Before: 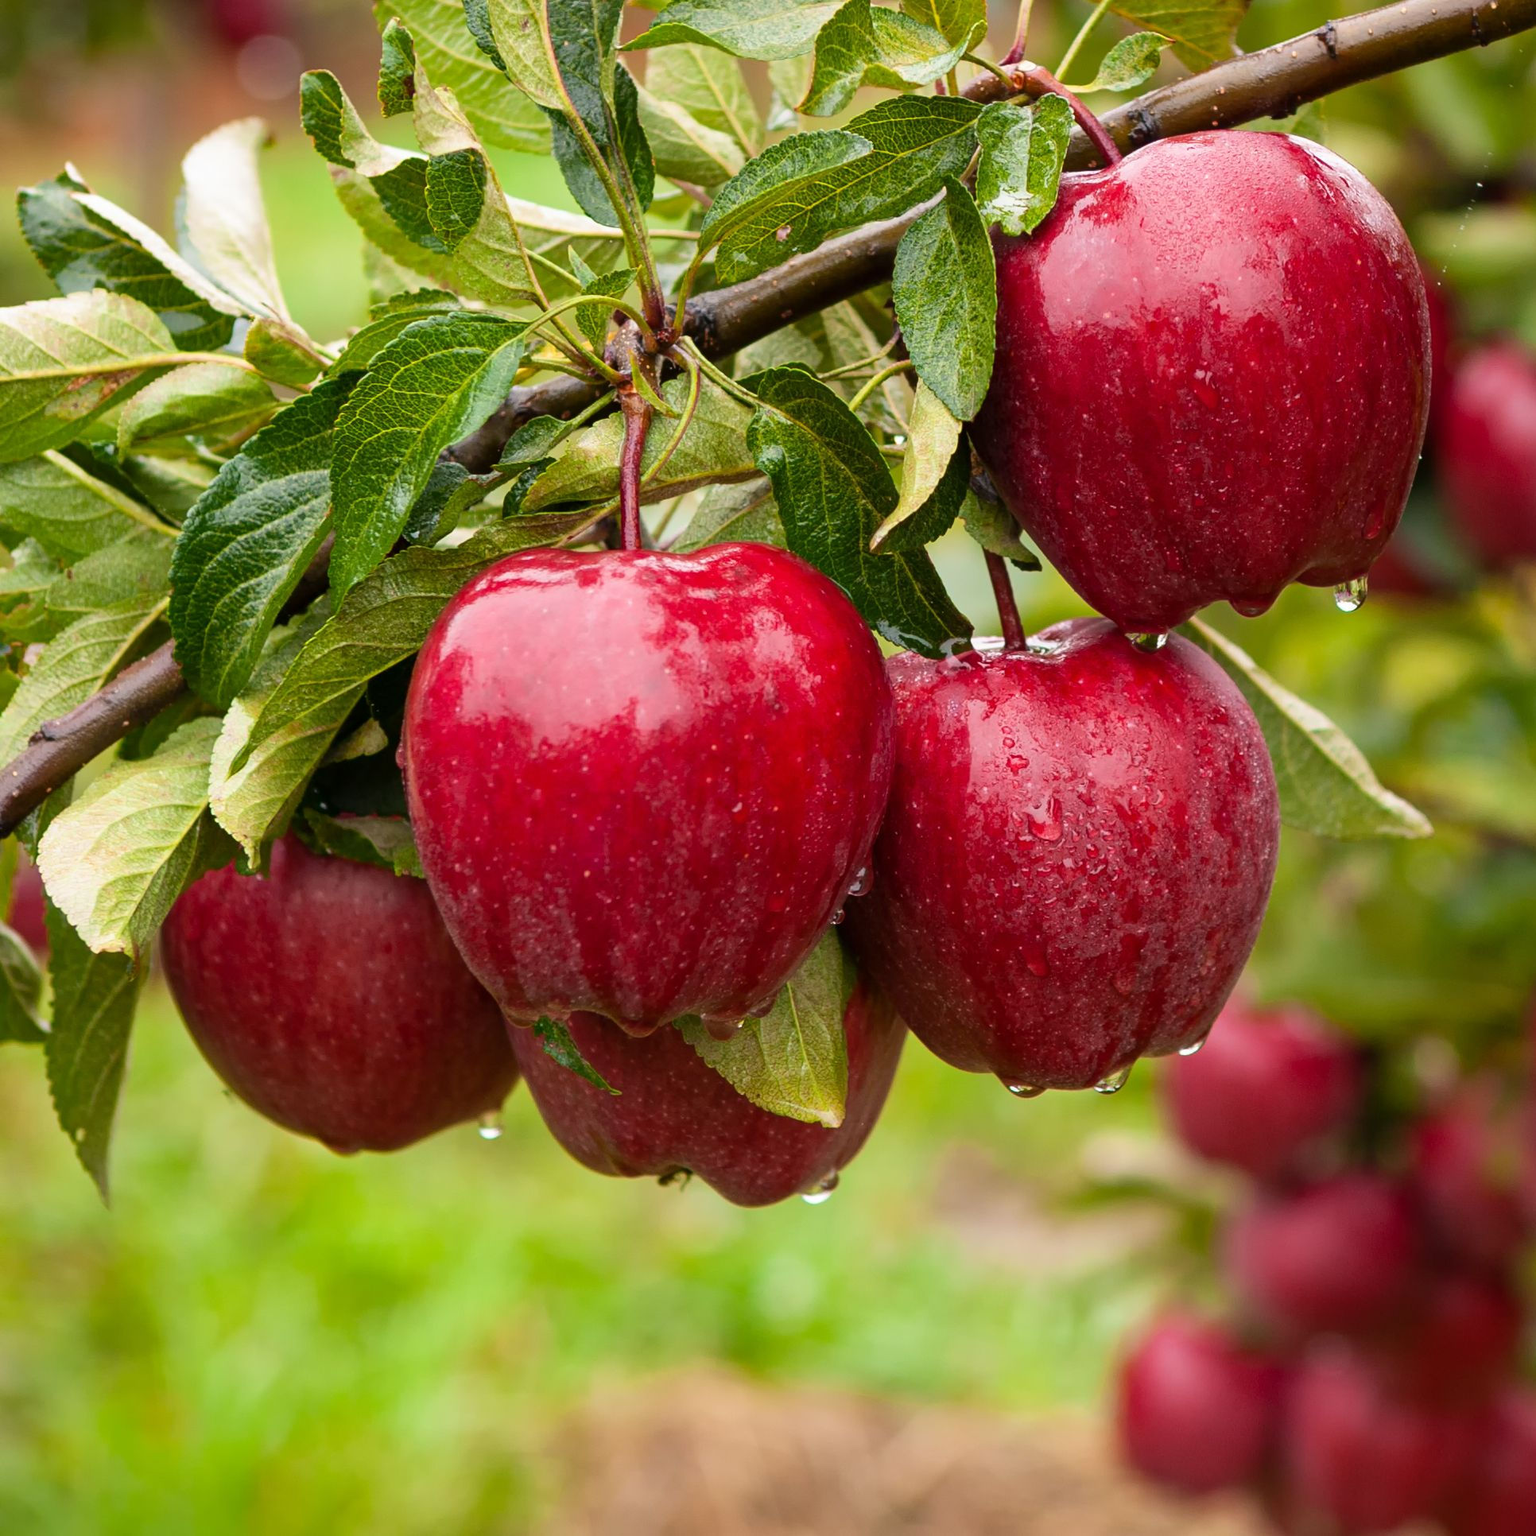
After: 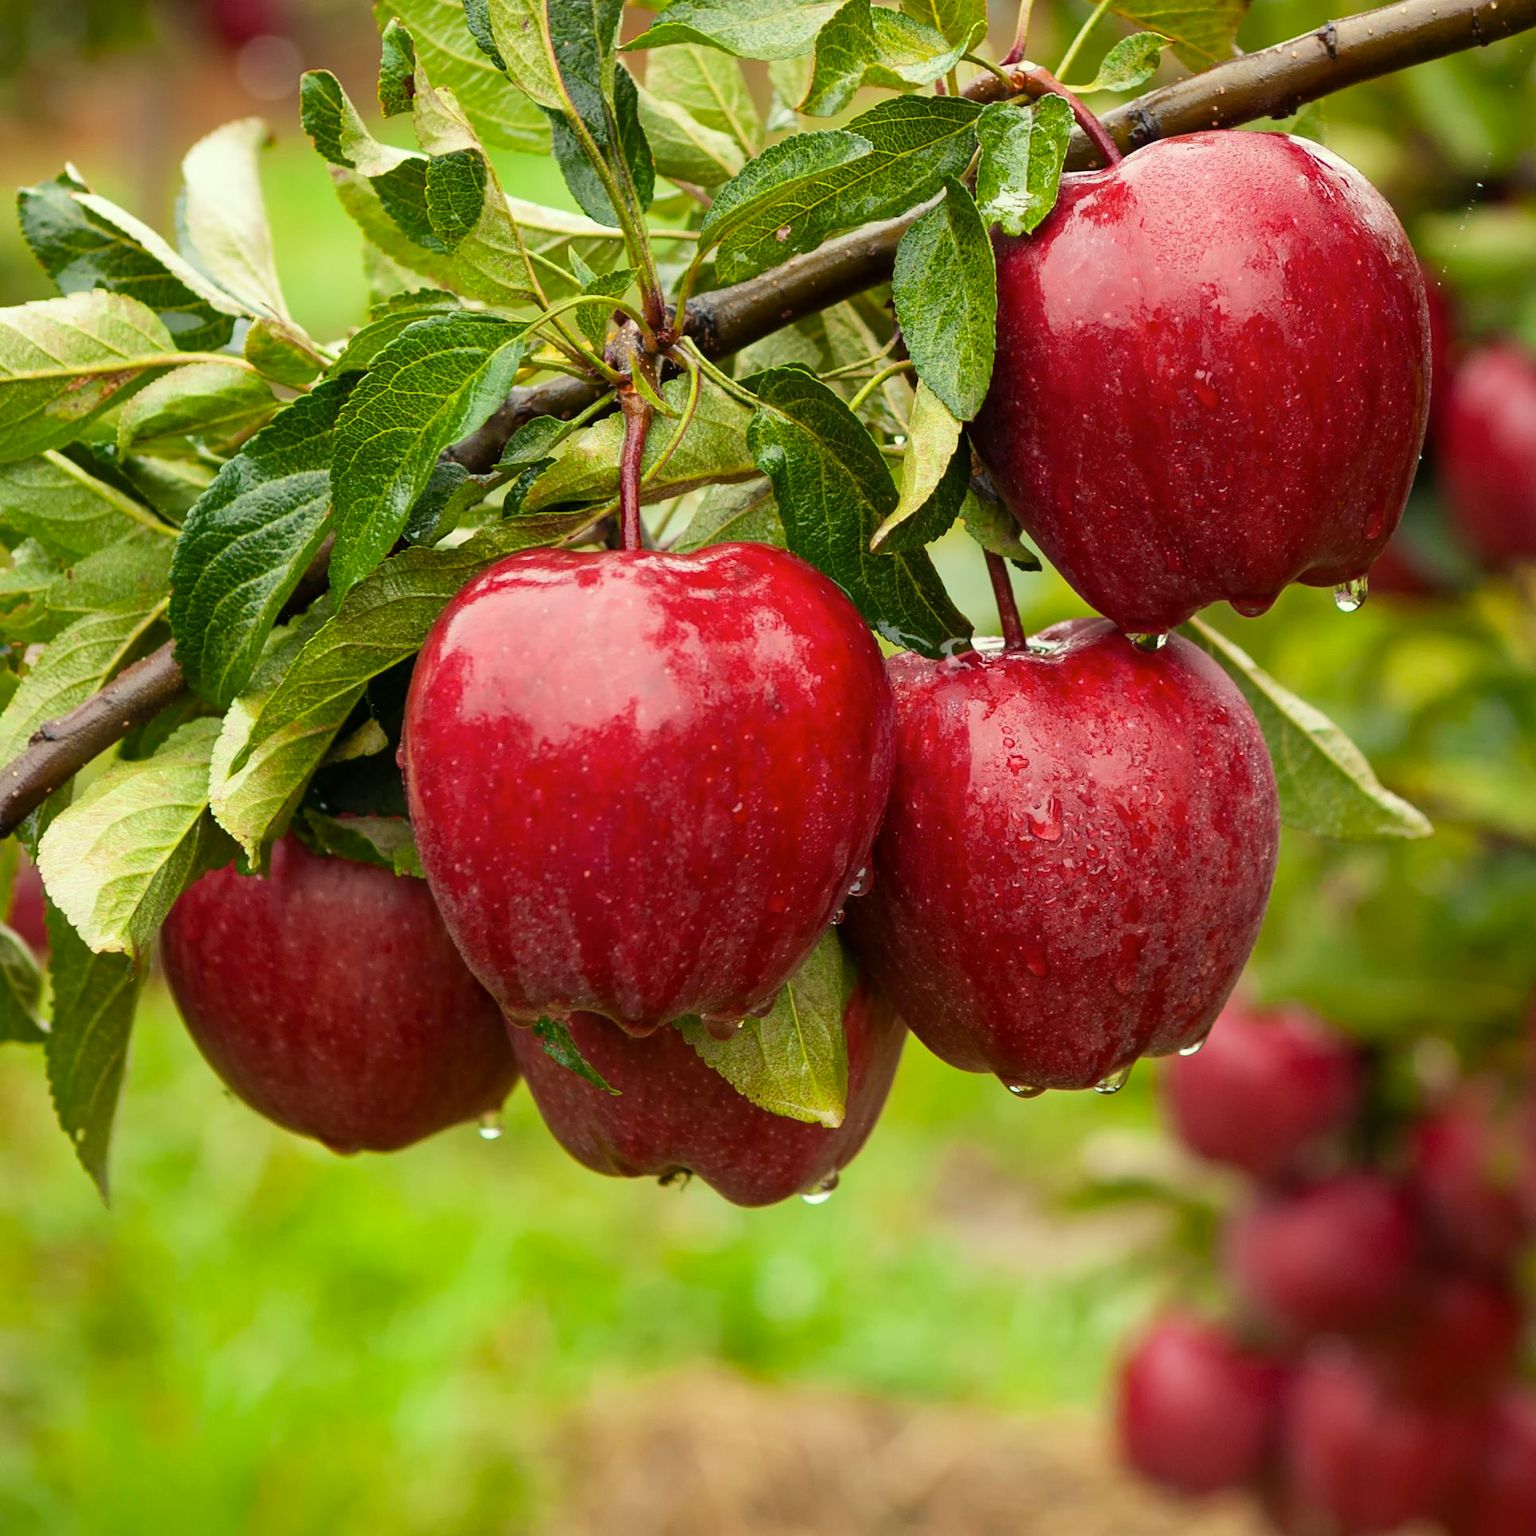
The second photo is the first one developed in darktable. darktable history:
color correction: highlights a* -5.69, highlights b* 10.96
